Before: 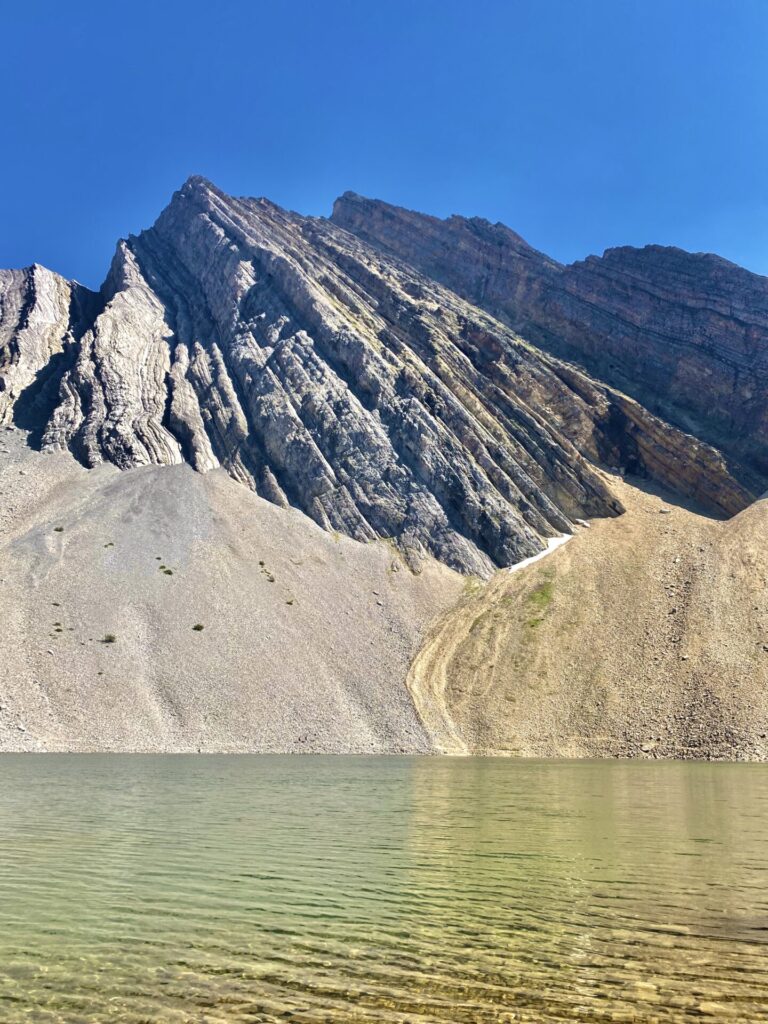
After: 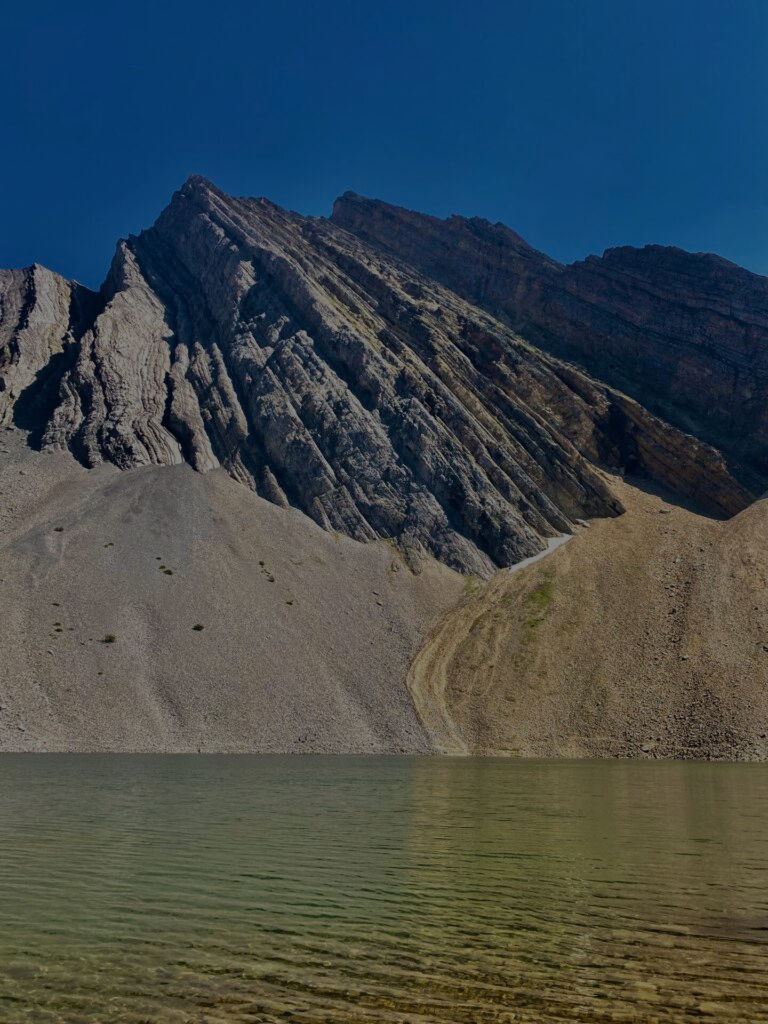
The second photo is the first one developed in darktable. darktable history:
tone equalizer: on, module defaults
exposure: exposure -2.002 EV, compensate highlight preservation false
